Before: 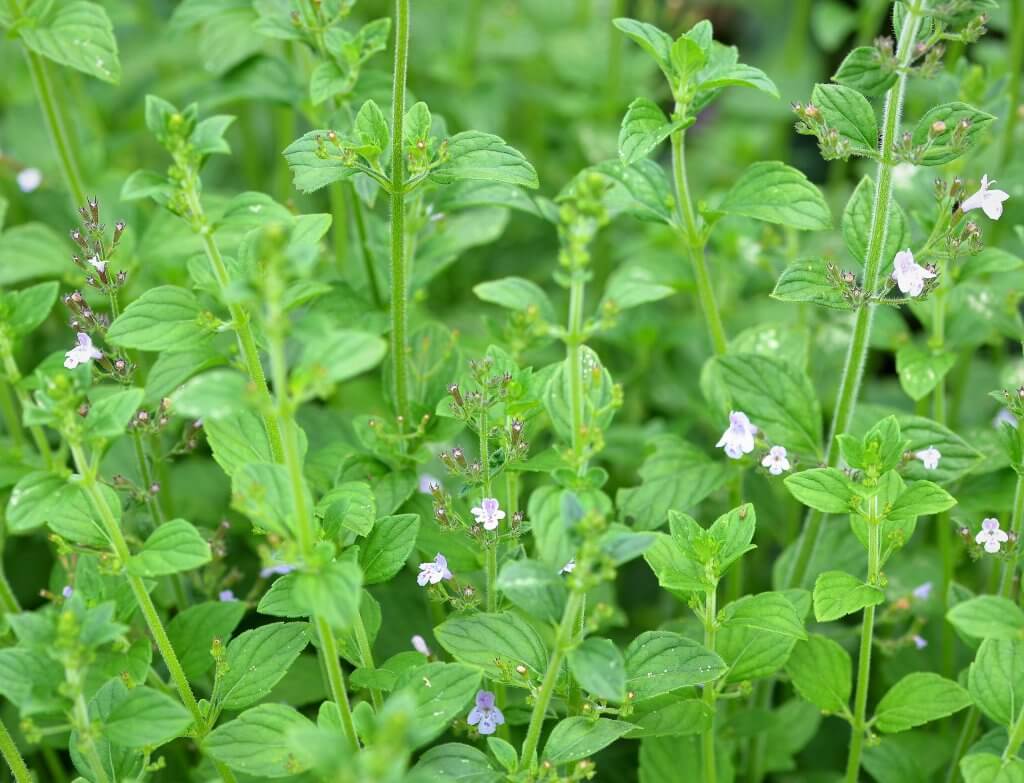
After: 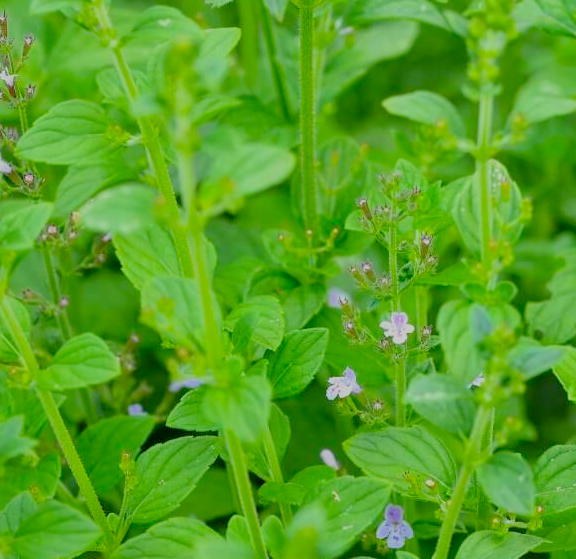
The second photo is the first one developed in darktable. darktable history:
filmic rgb: black relative exposure -8.79 EV, white relative exposure 4.98 EV, threshold 6 EV, target black luminance 0%, hardness 3.77, latitude 66.34%, contrast 0.822, highlights saturation mix 10%, shadows ↔ highlights balance 20%, add noise in highlights 0.1, color science v4 (2020), iterations of high-quality reconstruction 0, type of noise poissonian, enable highlight reconstruction true
crop: left 8.966%, top 23.852%, right 34.699%, bottom 4.703%
